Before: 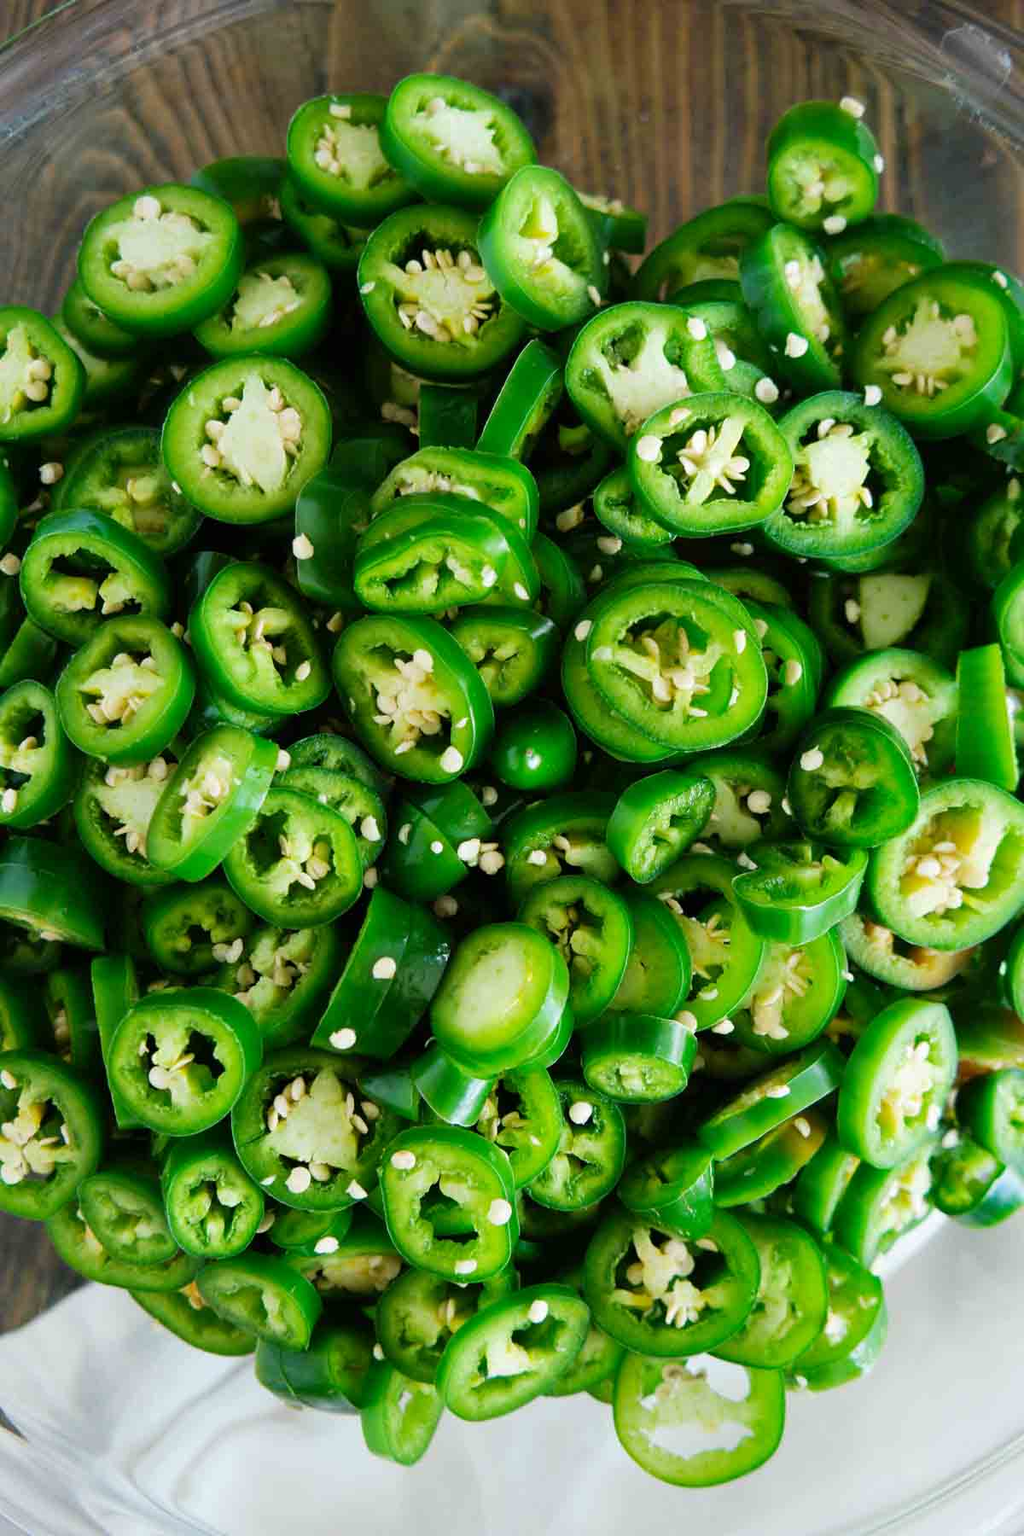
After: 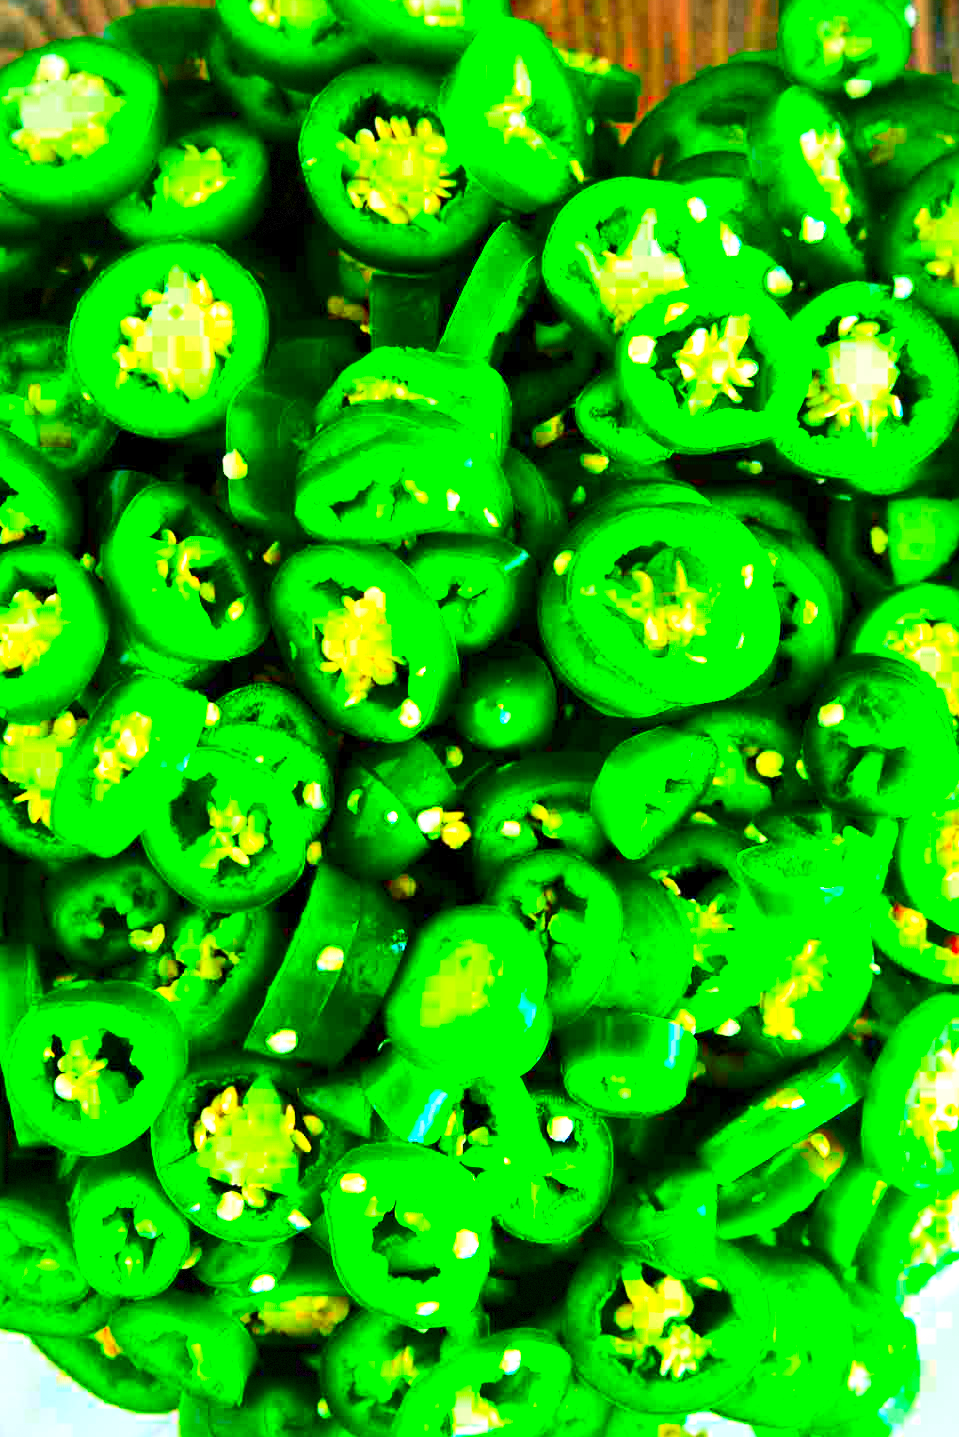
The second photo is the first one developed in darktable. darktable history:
vignetting: fall-off start 73.32%, brightness -0.181, saturation -0.292, center (-0.015, 0), dithering 8-bit output
contrast brightness saturation: contrast 0.259, brightness 0.019, saturation 0.857
levels: levels [0.016, 0.5, 0.996]
exposure: black level correction 0, exposure 1.097 EV, compensate exposure bias true, compensate highlight preservation false
crop and rotate: left 10.009%, top 9.784%, right 9.995%, bottom 10.374%
color correction: highlights b* -0.027, saturation 2.12
